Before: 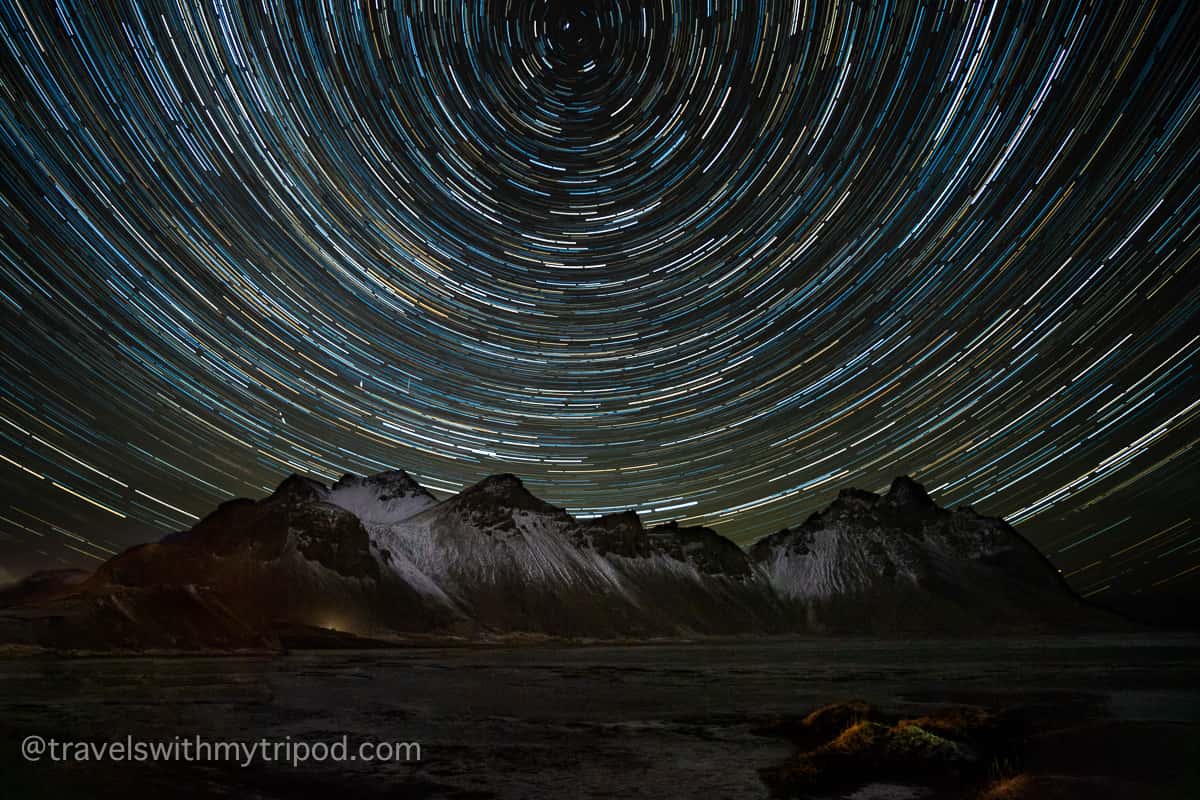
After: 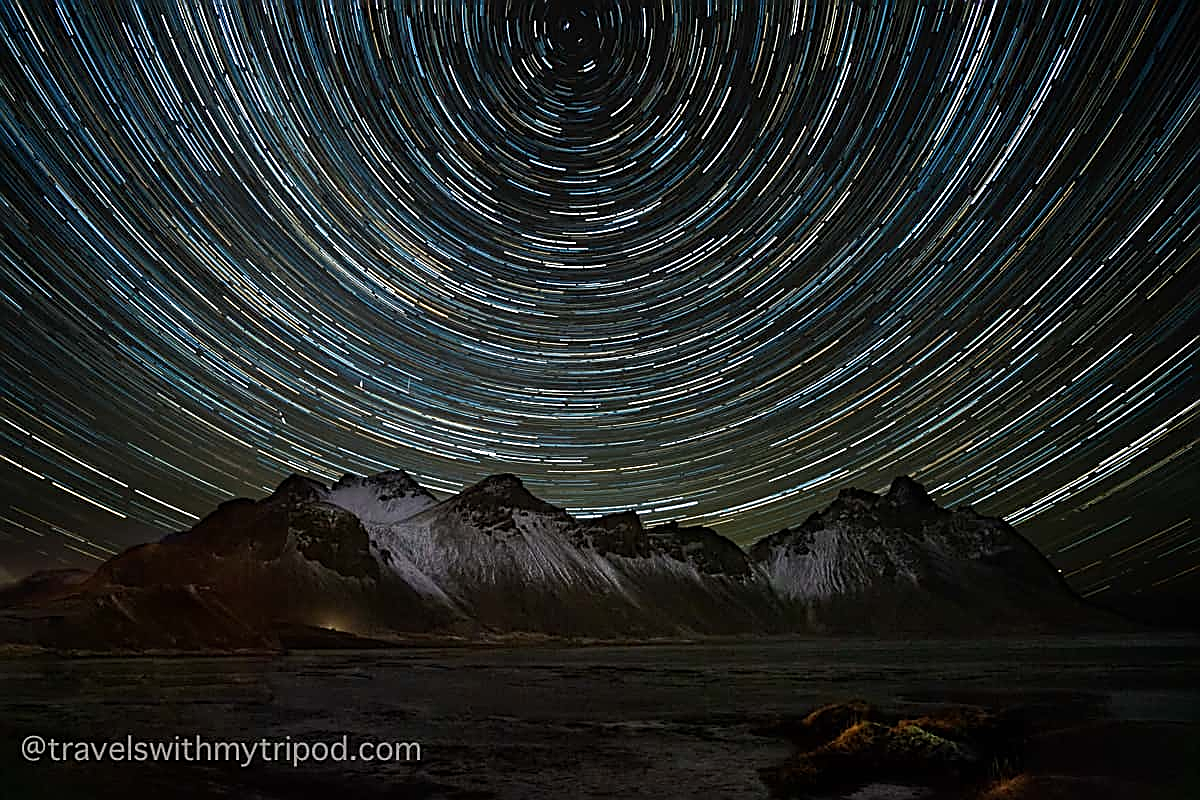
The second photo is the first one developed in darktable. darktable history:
sharpen: amount 0.913
color correction: highlights b* -0.008
